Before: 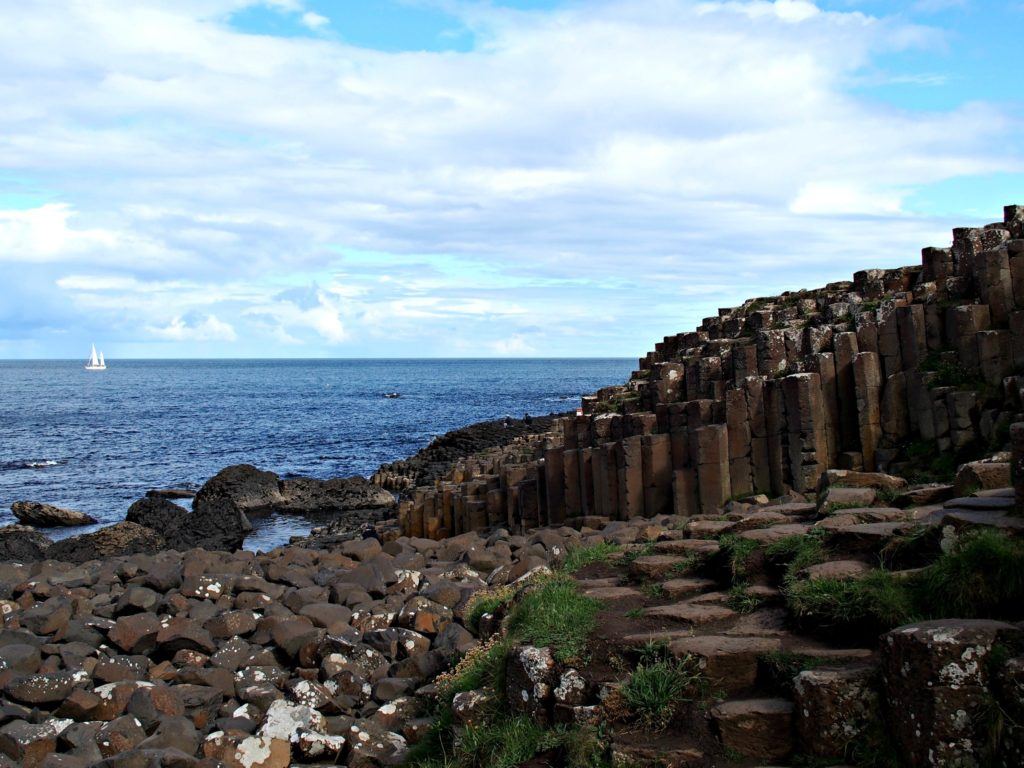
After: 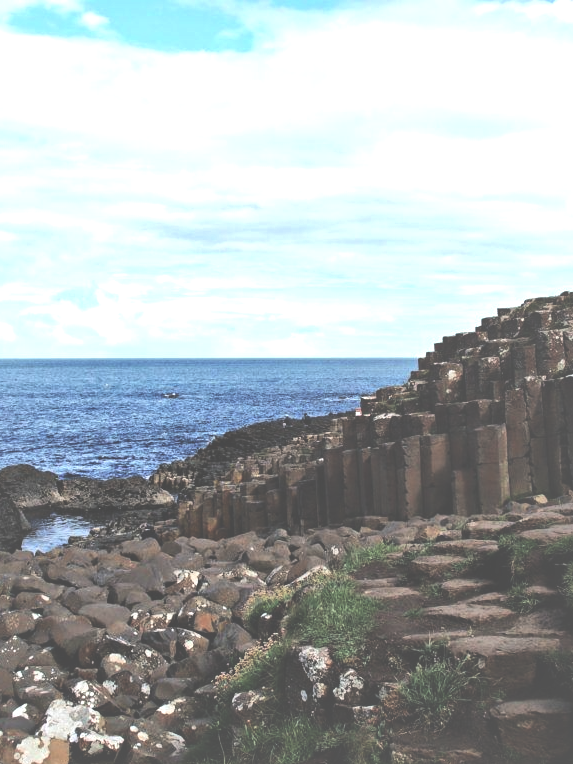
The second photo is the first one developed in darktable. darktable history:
white balance: emerald 1
local contrast: mode bilateral grid, contrast 20, coarseness 50, detail 171%, midtone range 0.2
exposure: black level correction -0.071, exposure 0.5 EV, compensate highlight preservation false
crop: left 21.674%, right 22.086%
